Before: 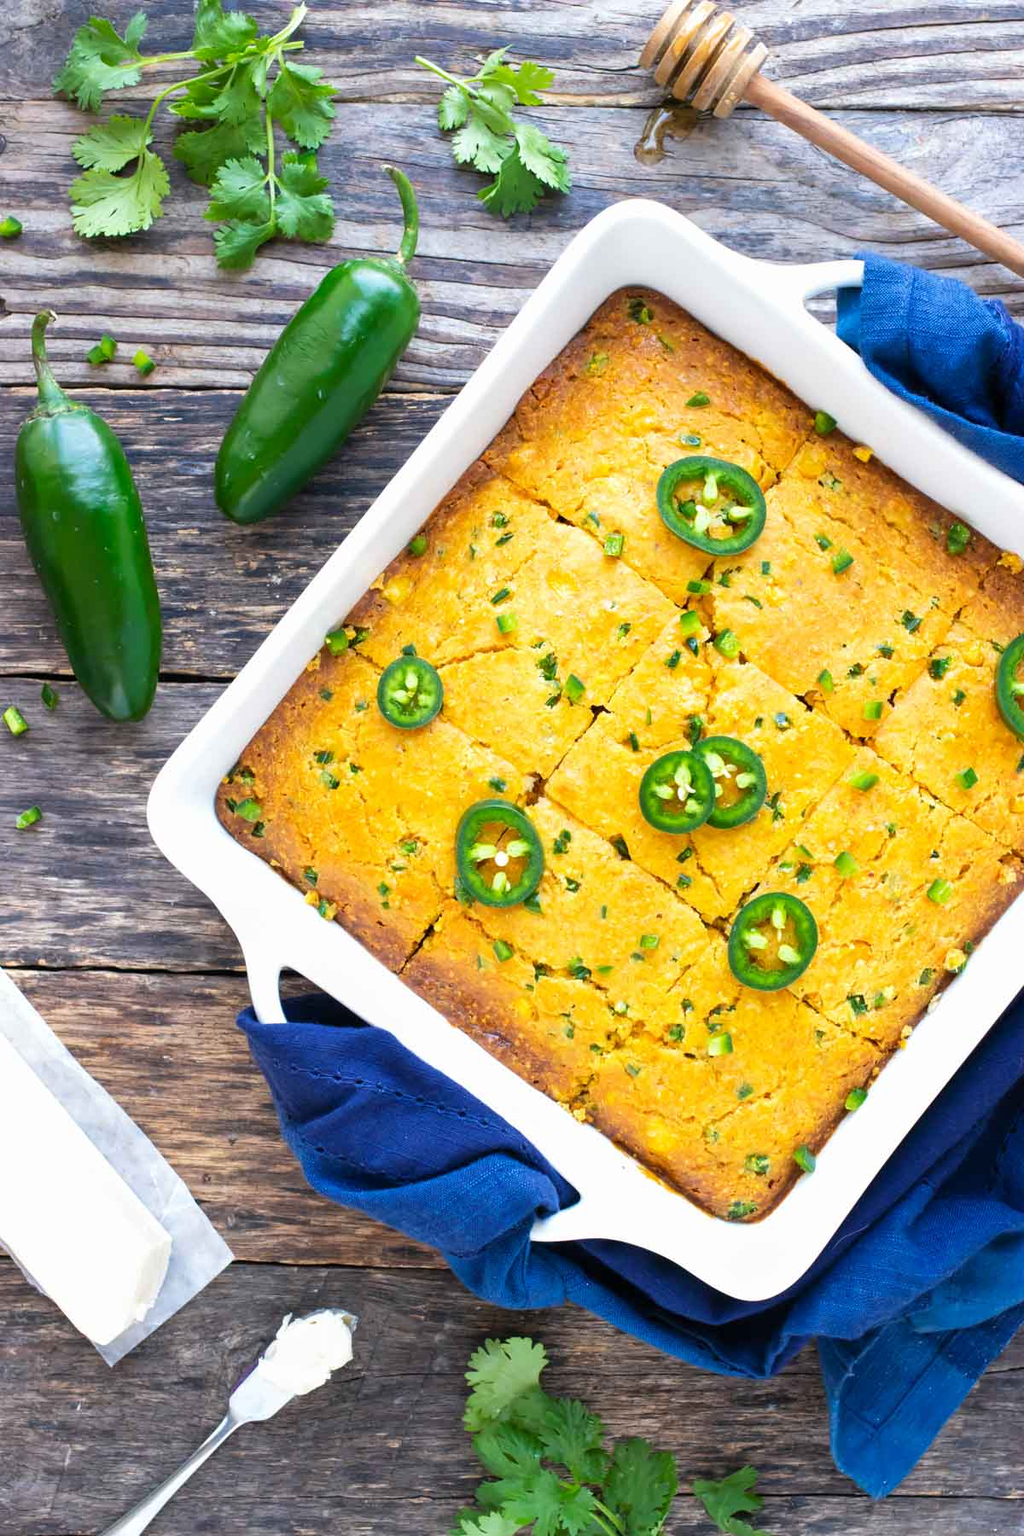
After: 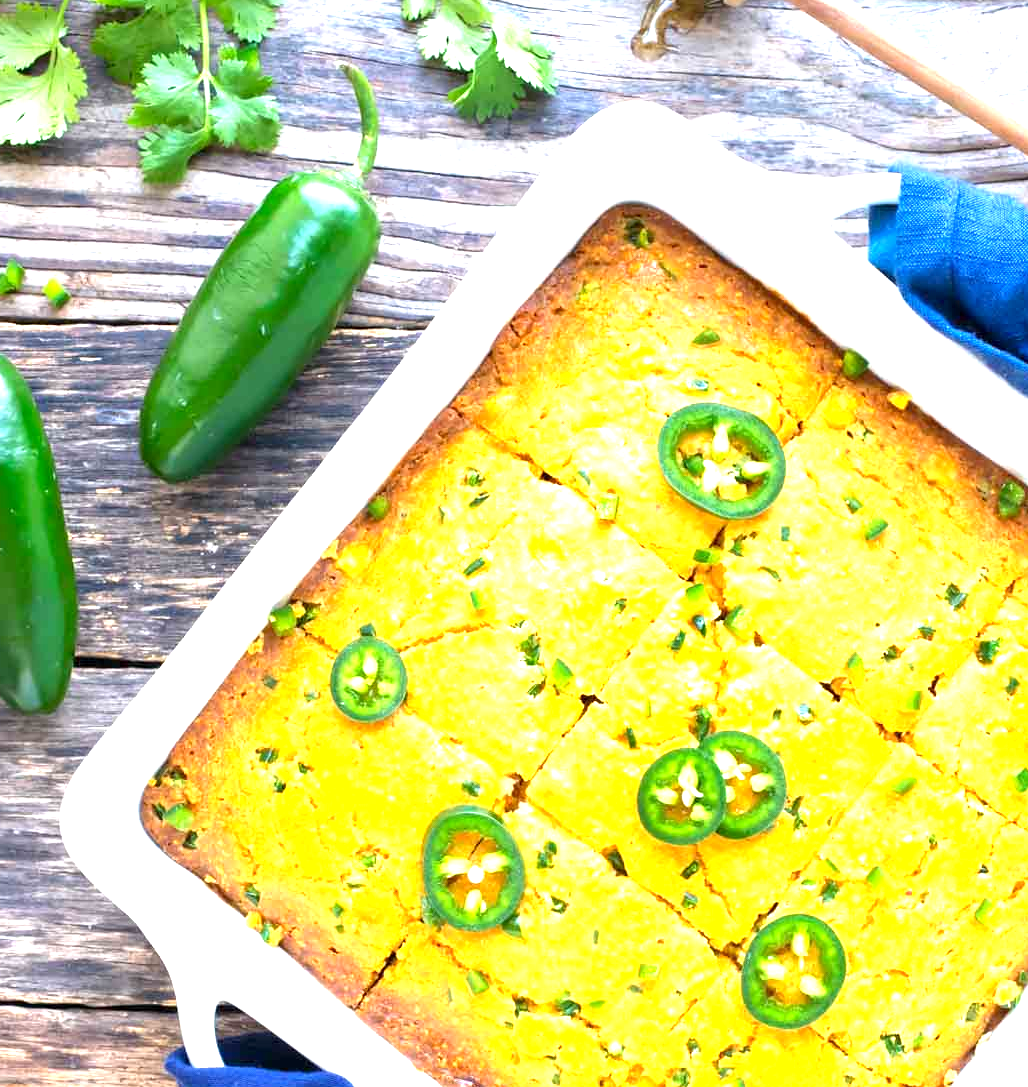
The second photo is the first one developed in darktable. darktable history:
exposure: black level correction 0.001, exposure 1.119 EV, compensate exposure bias true, compensate highlight preservation false
crop and rotate: left 9.368%, top 7.335%, right 4.884%, bottom 32.24%
